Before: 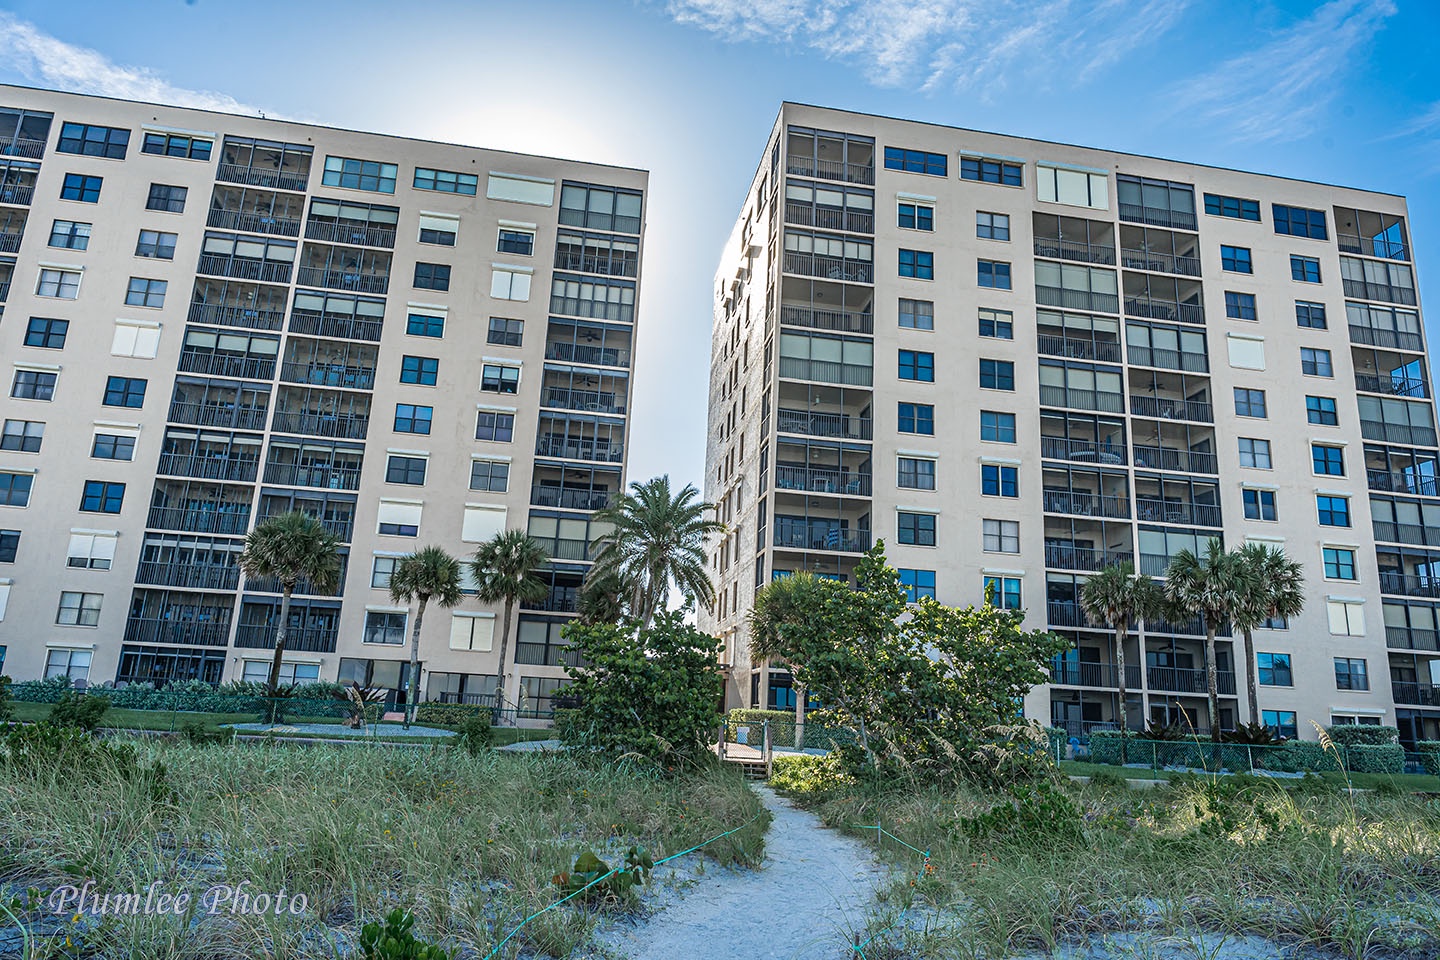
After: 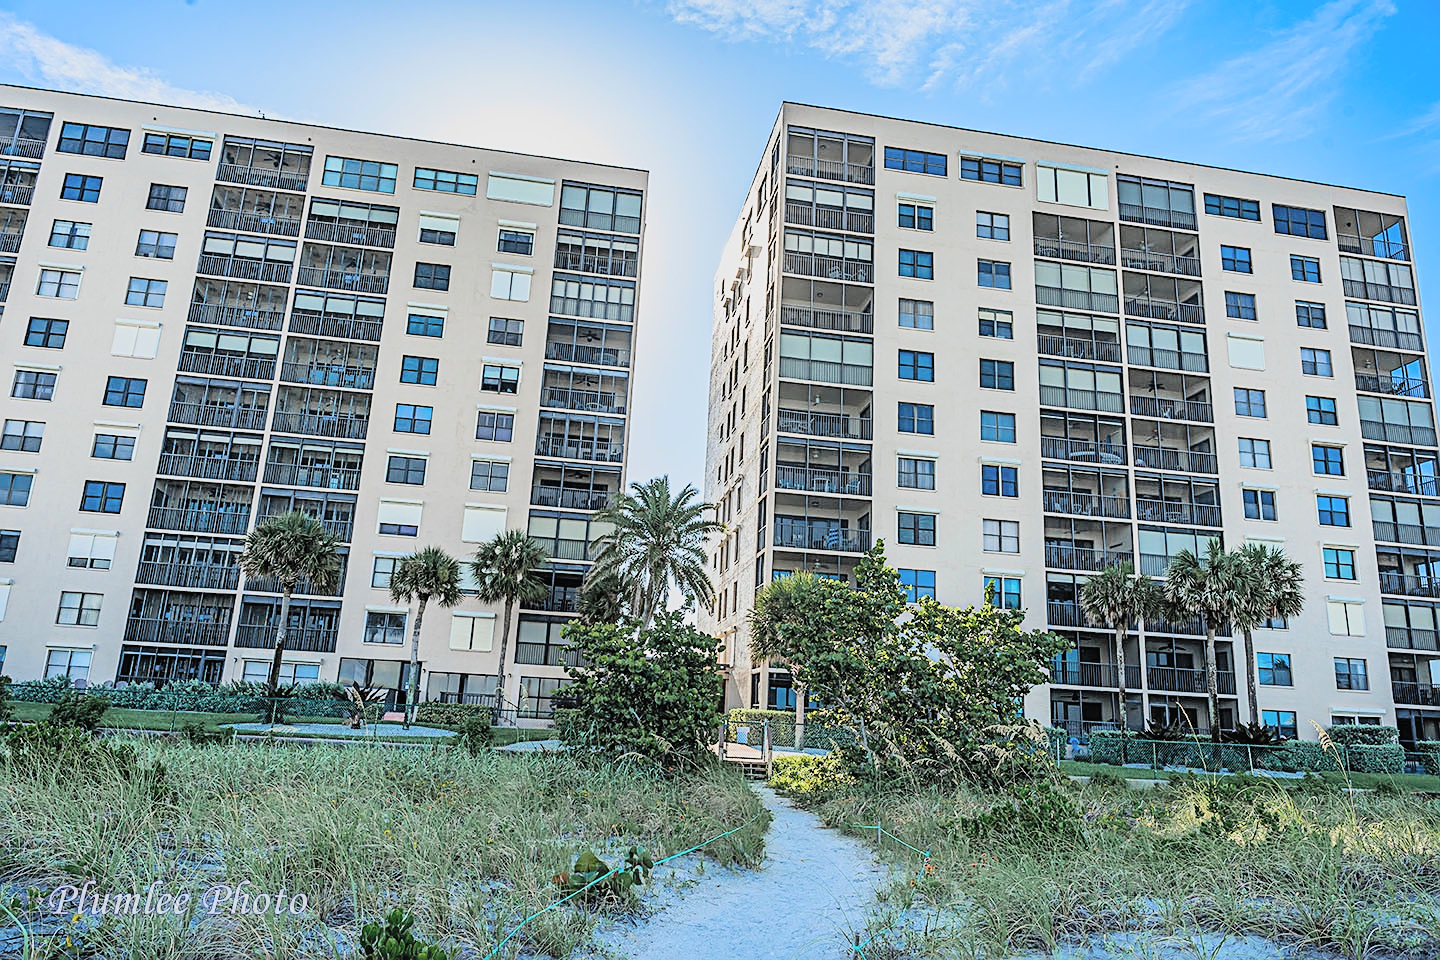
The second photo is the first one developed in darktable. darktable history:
contrast brightness saturation: contrast 0.101, brightness 0.291, saturation 0.137
filmic rgb: black relative exposure -7.65 EV, white relative exposure 4.56 EV, hardness 3.61, contrast 1.11, color science v6 (2022)
sharpen: on, module defaults
